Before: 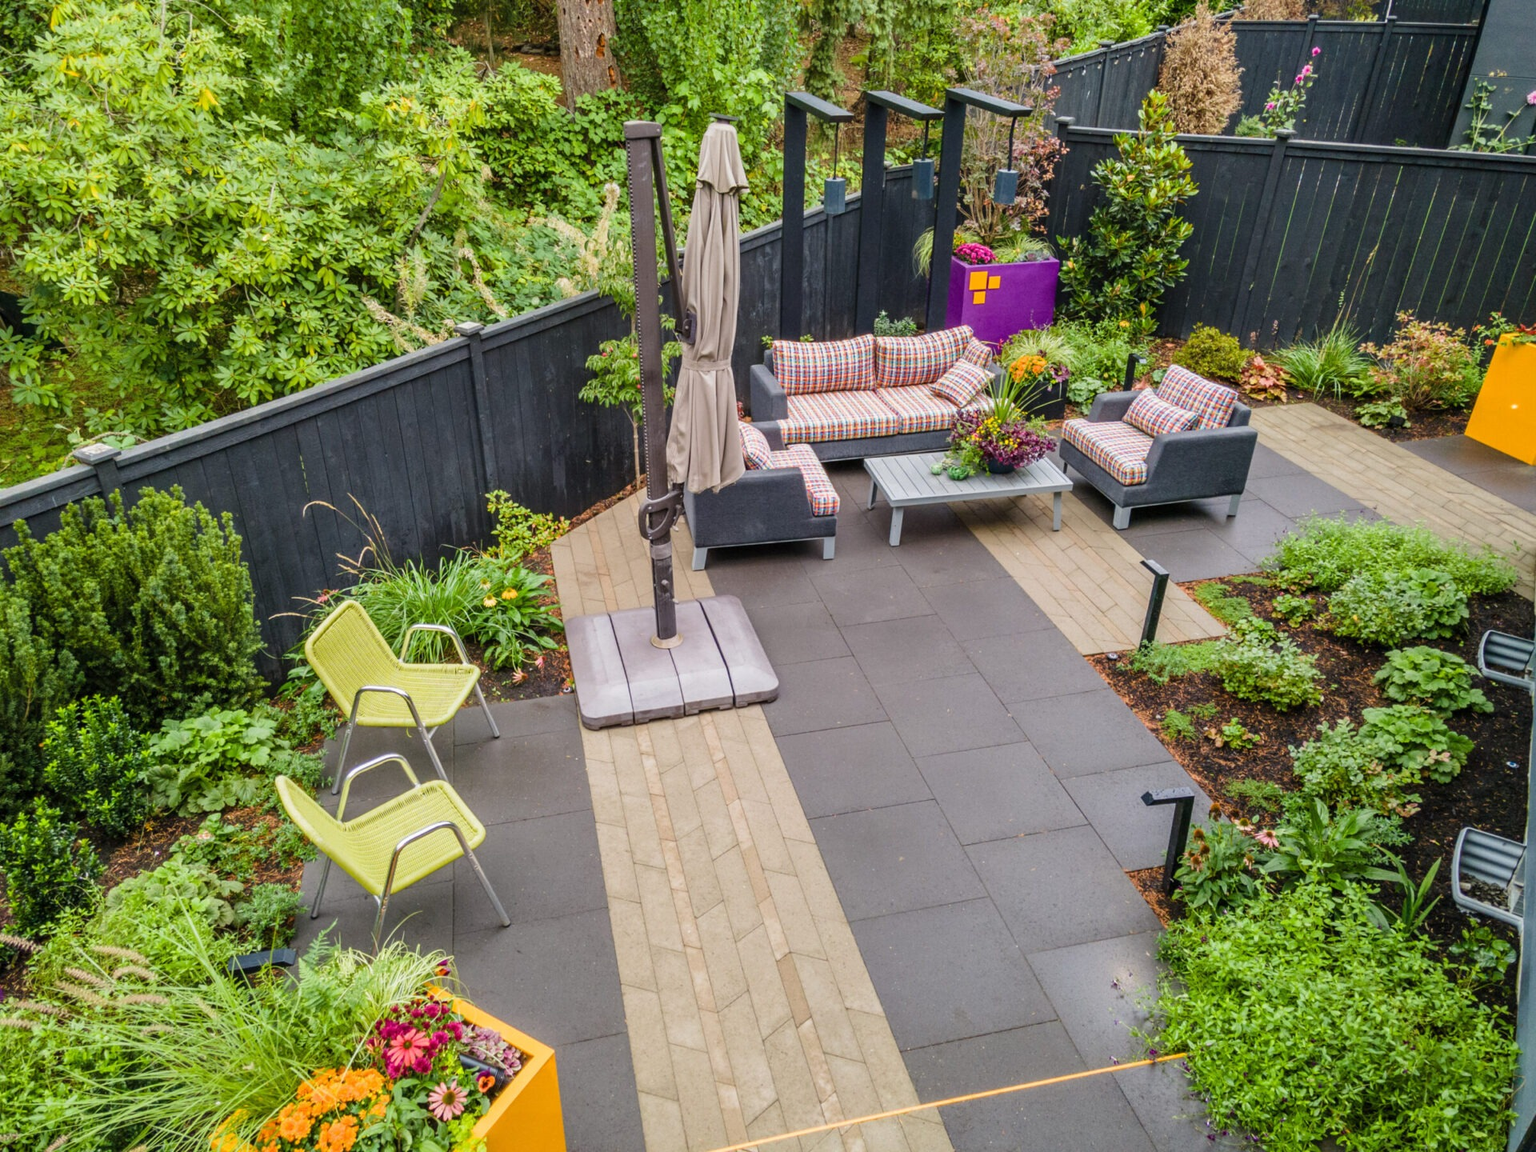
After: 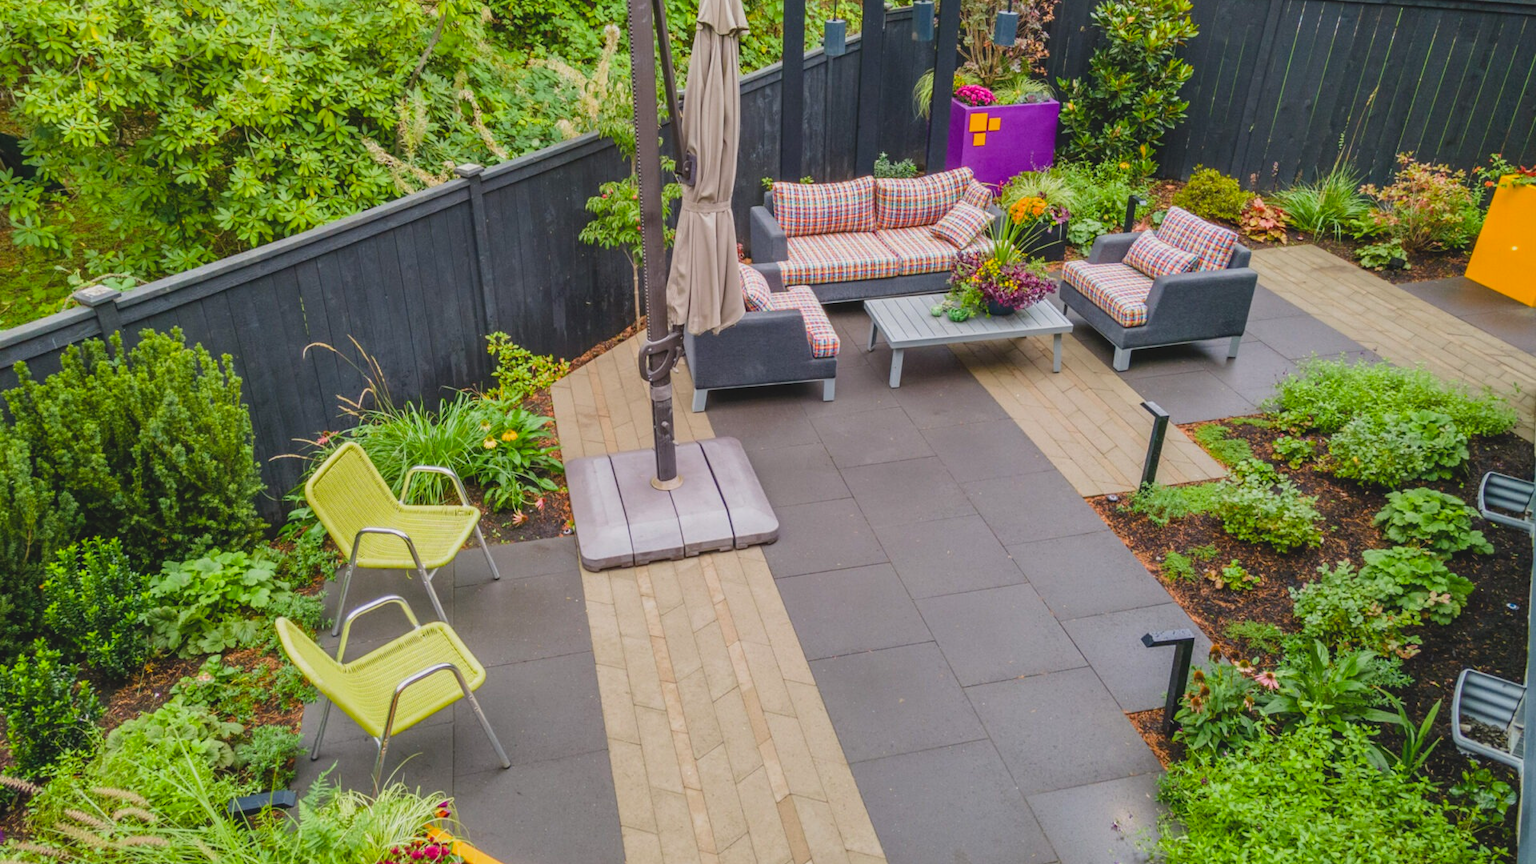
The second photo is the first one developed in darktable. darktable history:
crop: top 13.819%, bottom 11.169%
lowpass: radius 0.1, contrast 0.85, saturation 1.1, unbound 0
